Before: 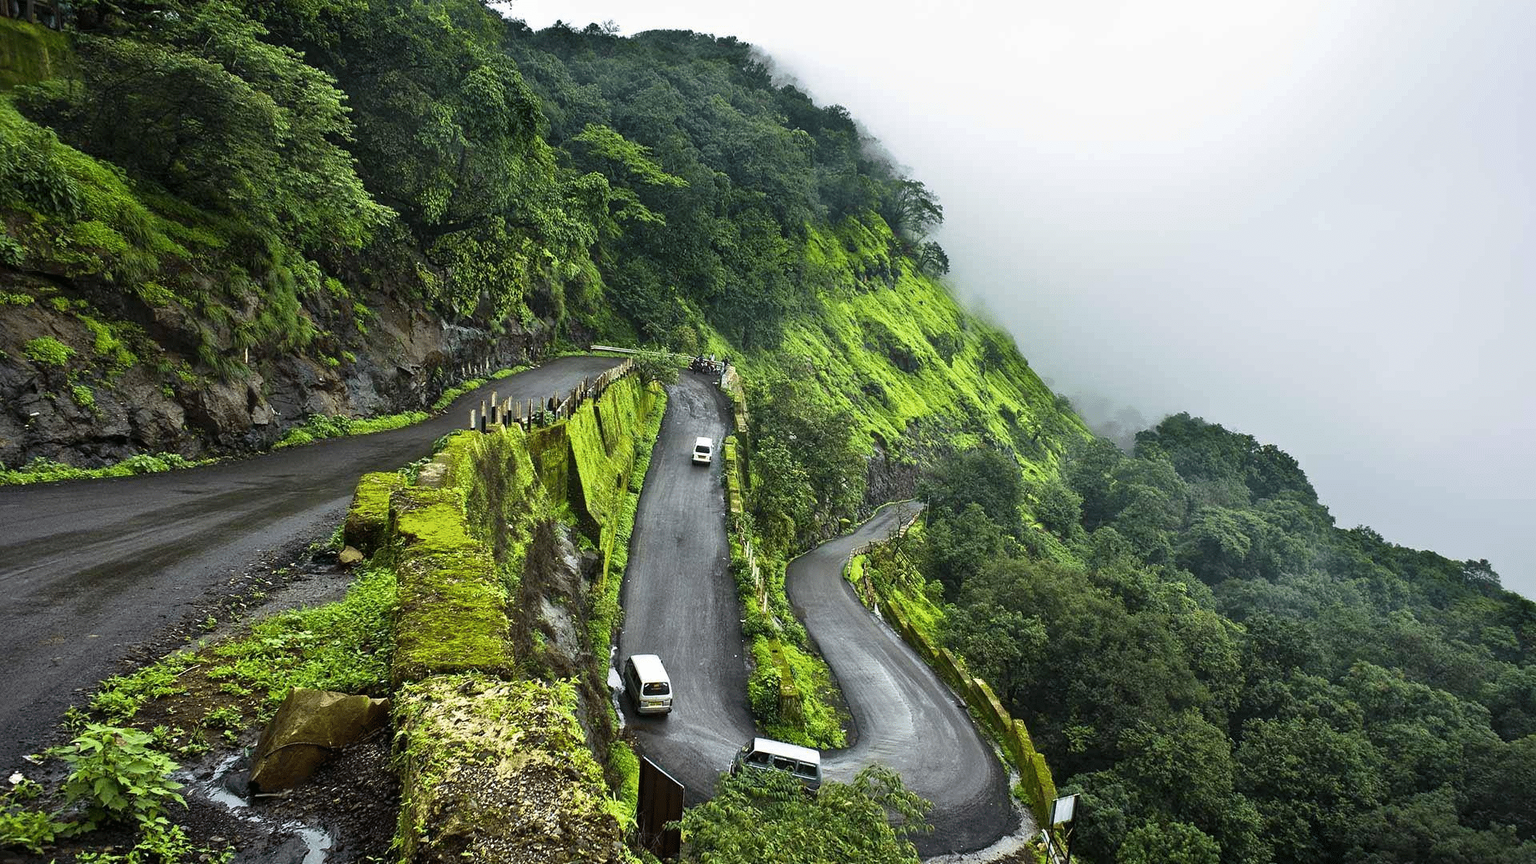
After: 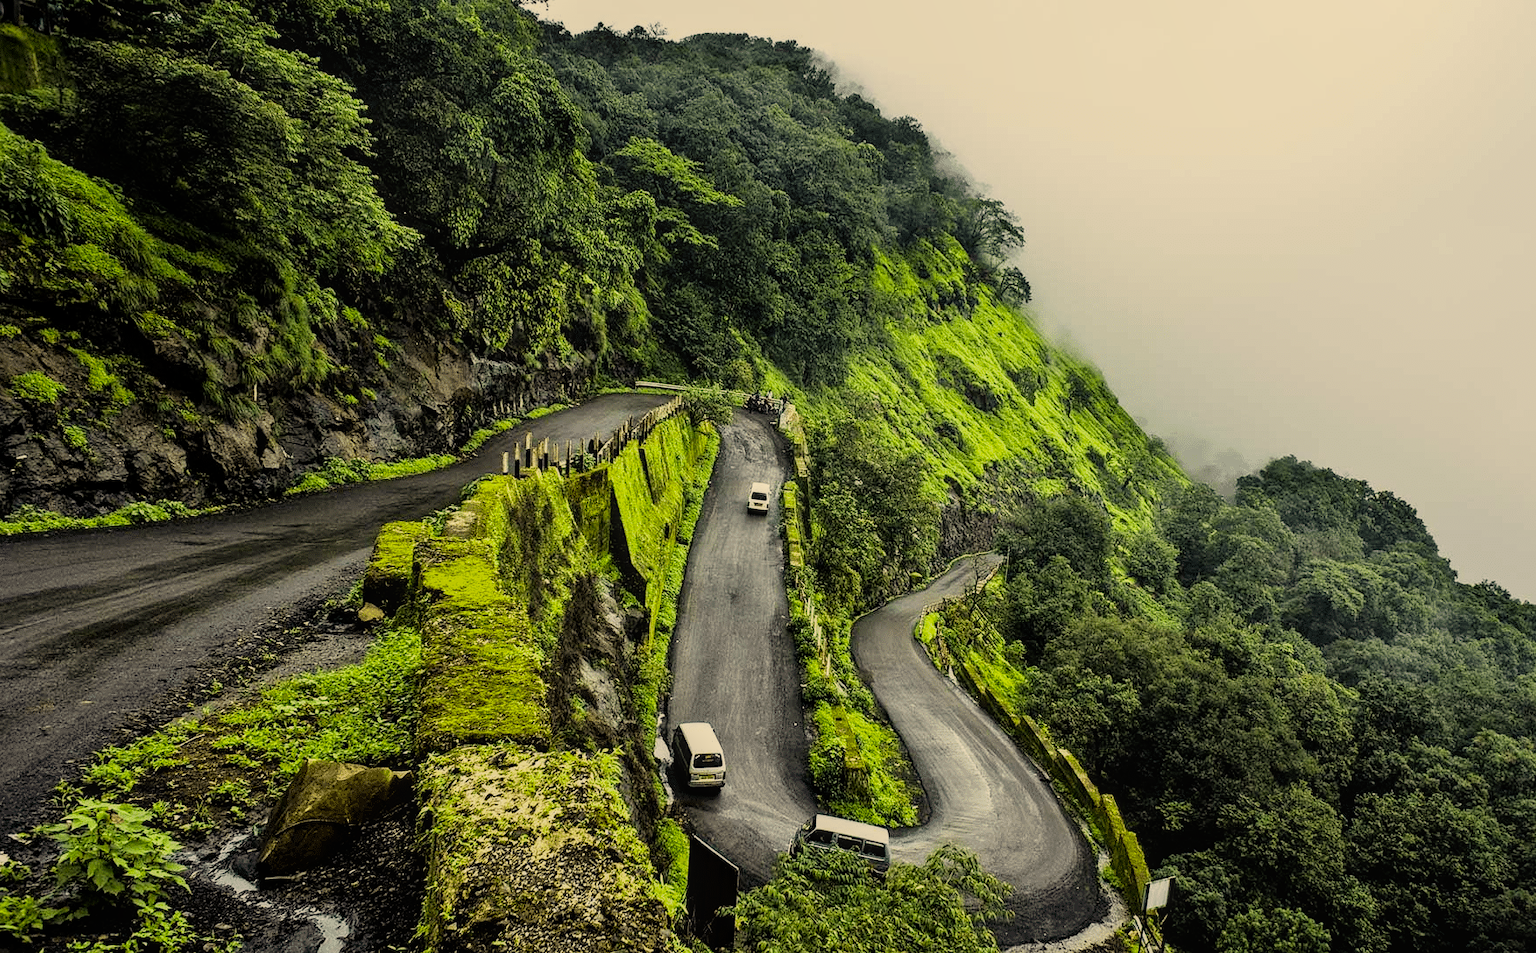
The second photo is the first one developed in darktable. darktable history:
tone equalizer: -8 EV 0.057 EV
color correction: highlights a* 2.57, highlights b* 23.46
crop and rotate: left 0.996%, right 8.382%
filmic rgb: black relative exposure -5.07 EV, white relative exposure 3.98 EV, hardness 2.9, contrast 1.191, highlights saturation mix -29.77%
local contrast: detail 114%
